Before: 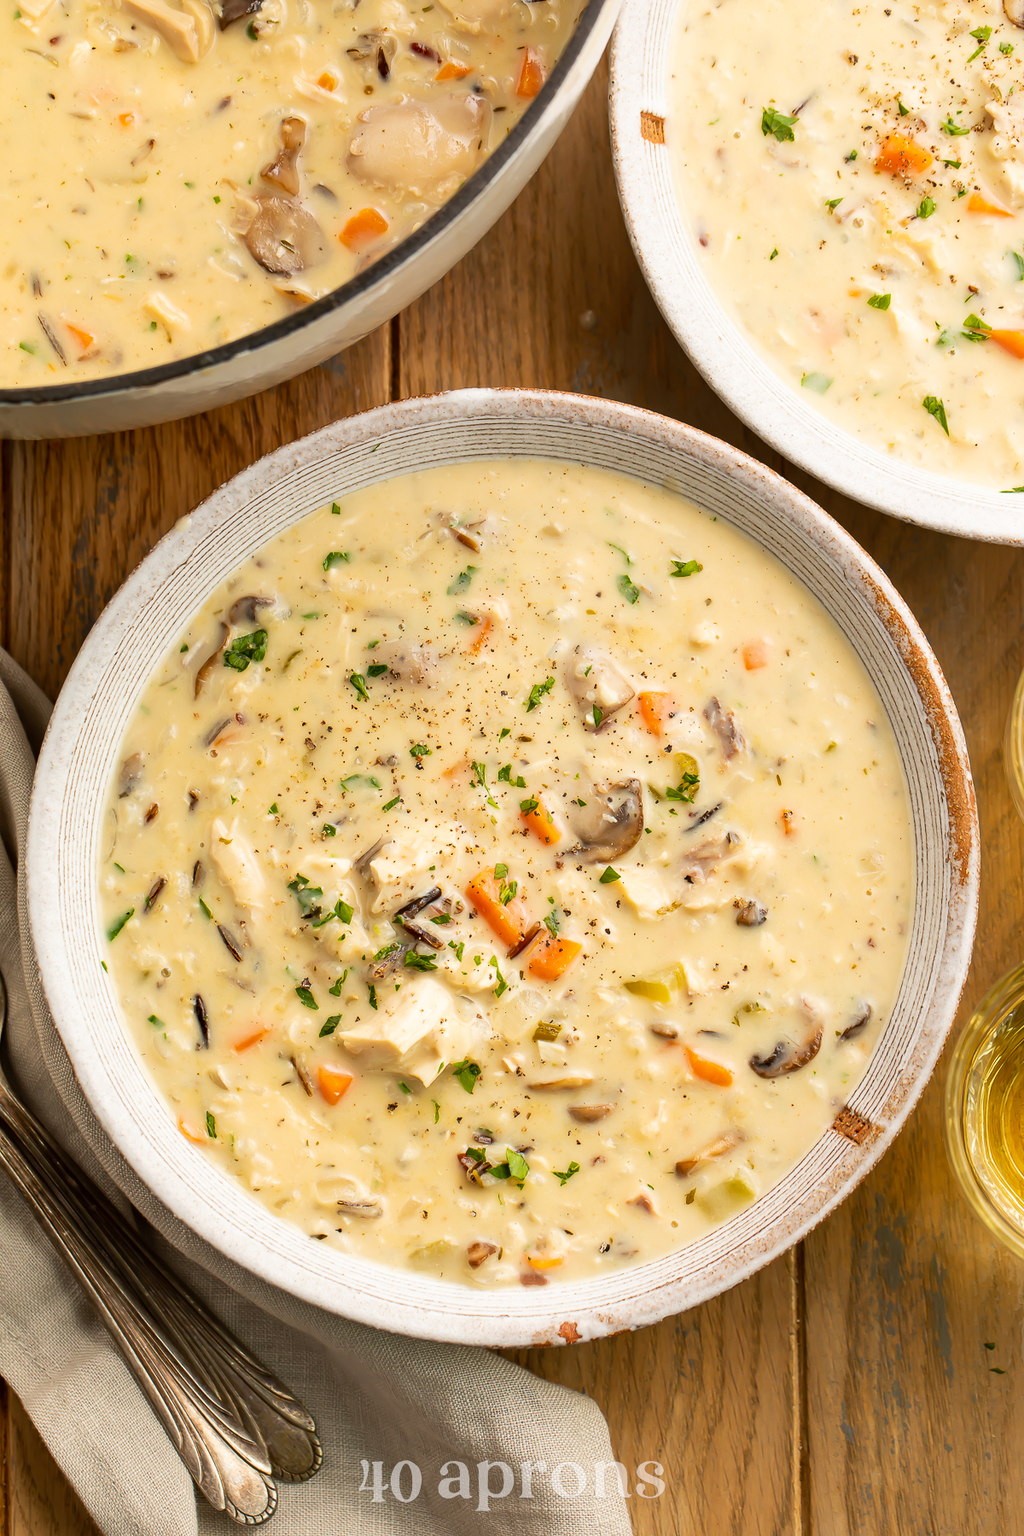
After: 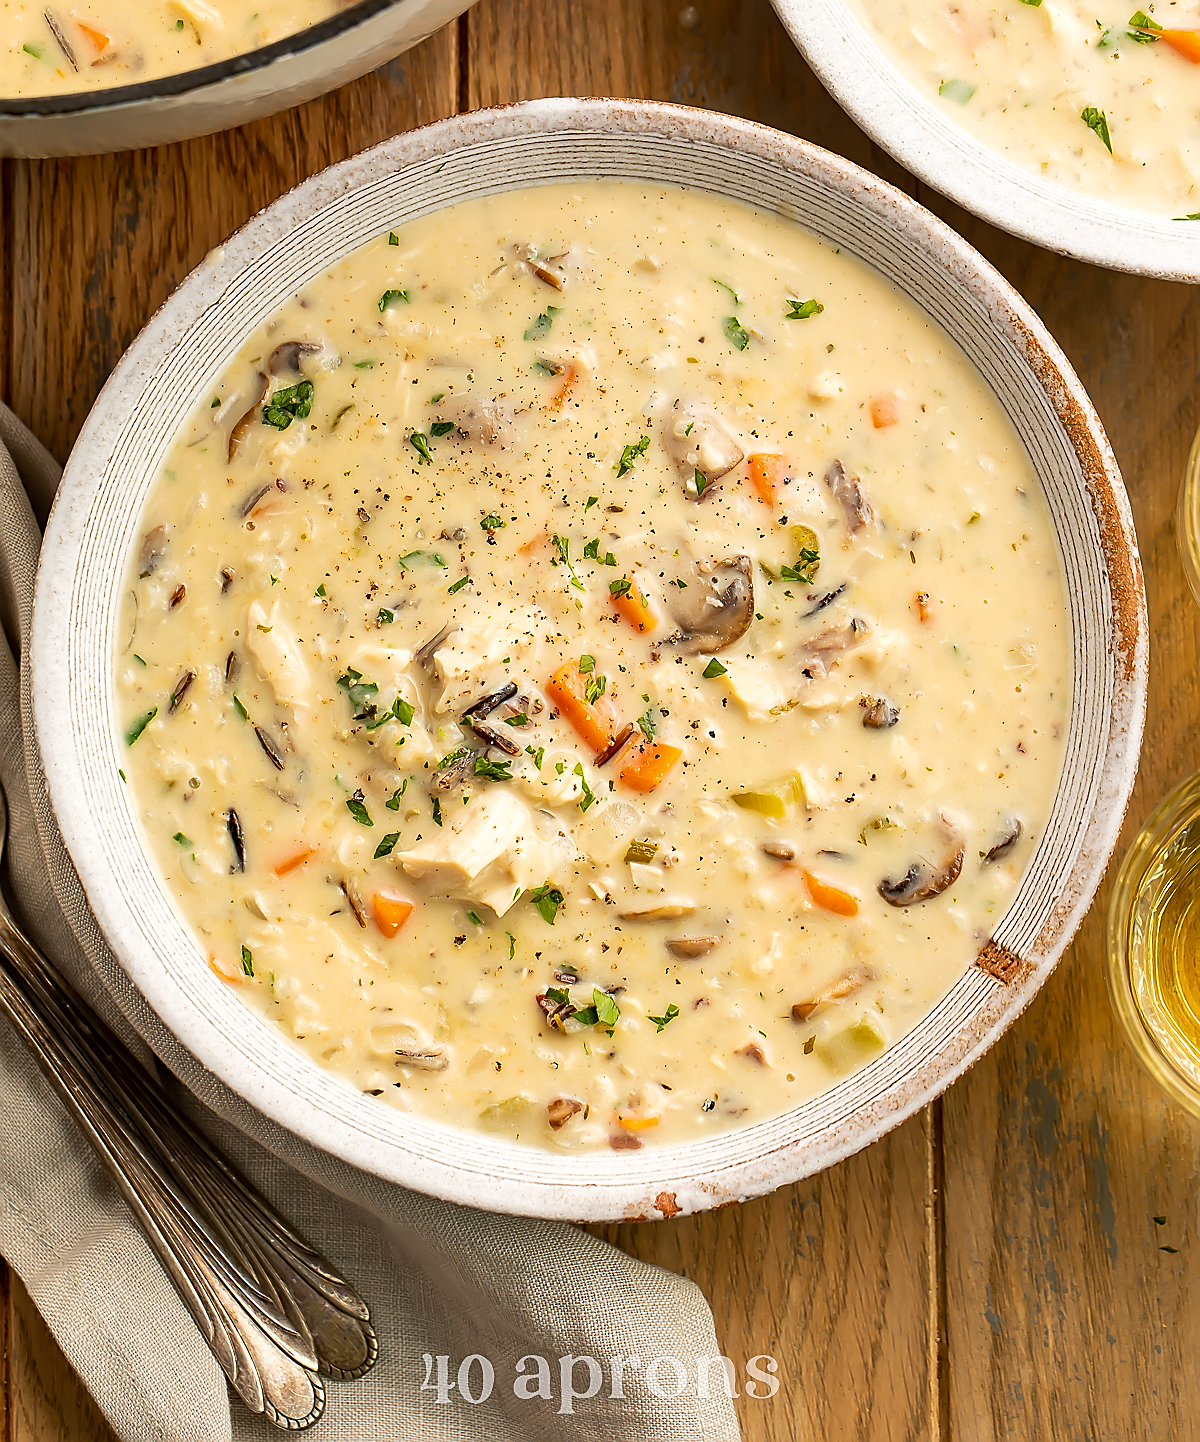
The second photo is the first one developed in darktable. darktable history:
local contrast: highlights 100%, shadows 99%, detail 119%, midtone range 0.2
crop and rotate: top 19.861%
sharpen: radius 1.373, amount 1.253, threshold 0.776
